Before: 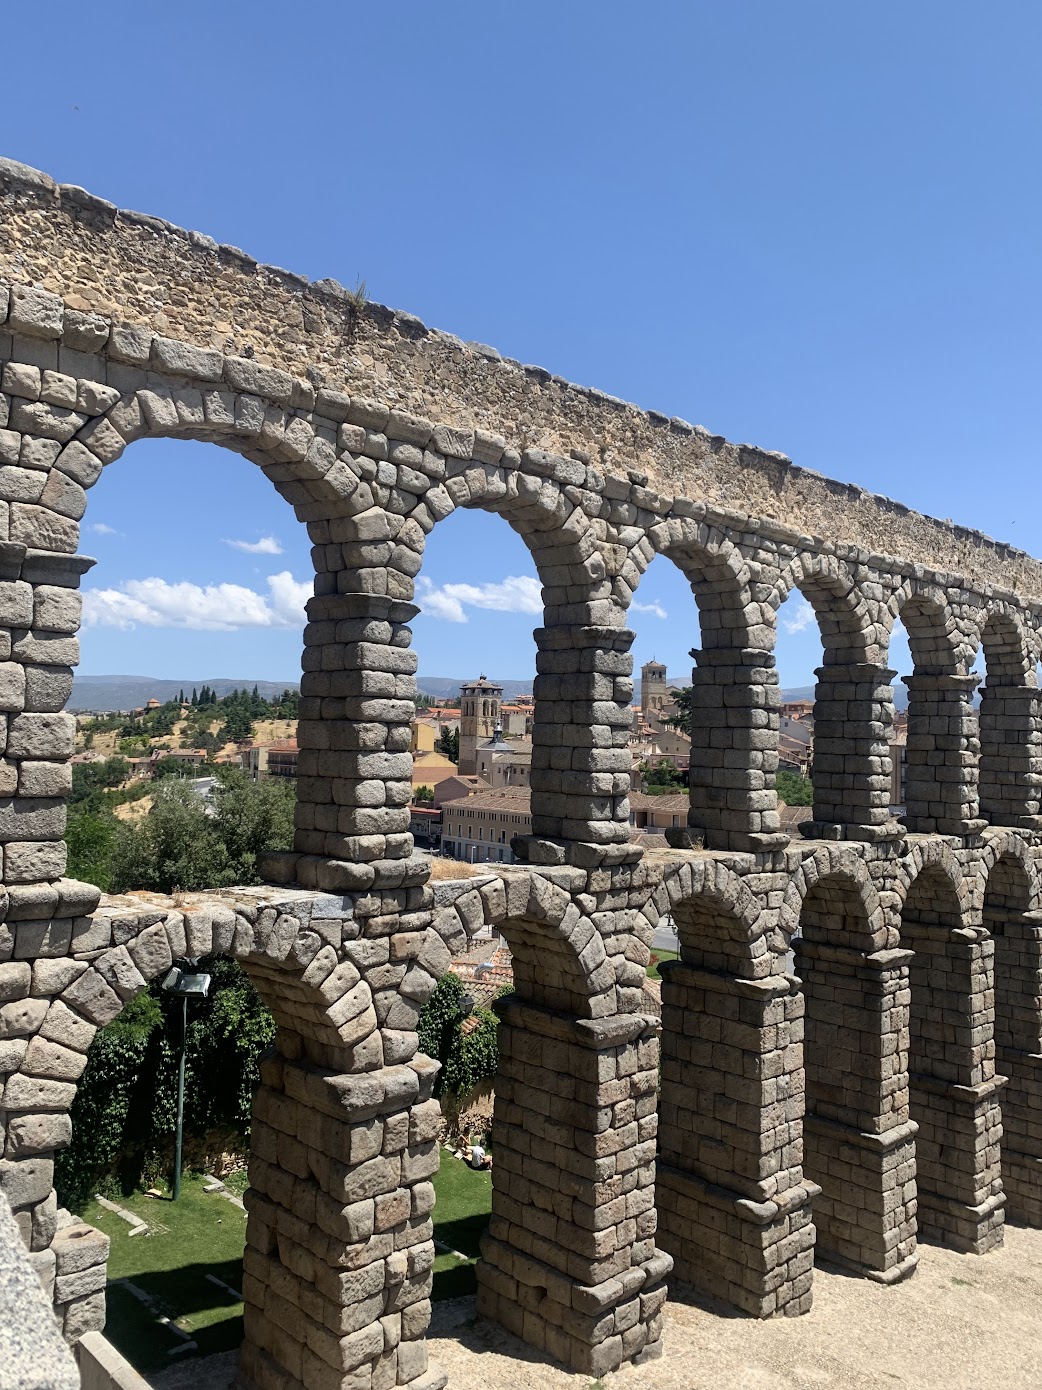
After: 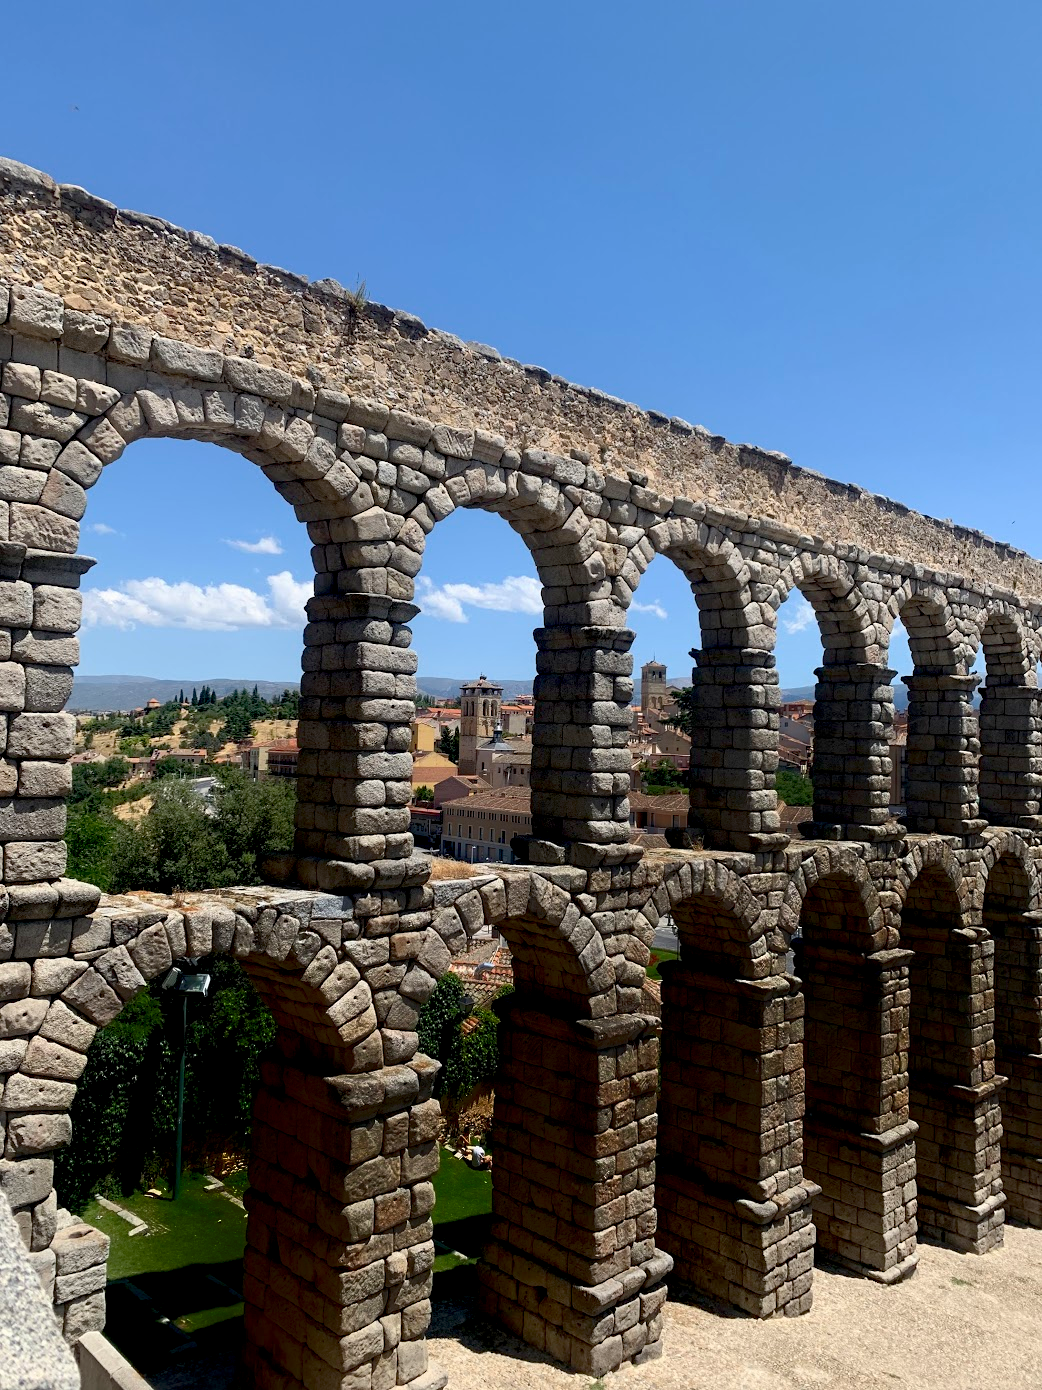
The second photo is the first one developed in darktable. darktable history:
shadows and highlights: shadows -88.03, highlights -35.45, shadows color adjustment 99.15%, highlights color adjustment 0%, soften with gaussian
white balance: emerald 1
exposure: black level correction 0.016, exposure -0.009 EV, compensate highlight preservation false
